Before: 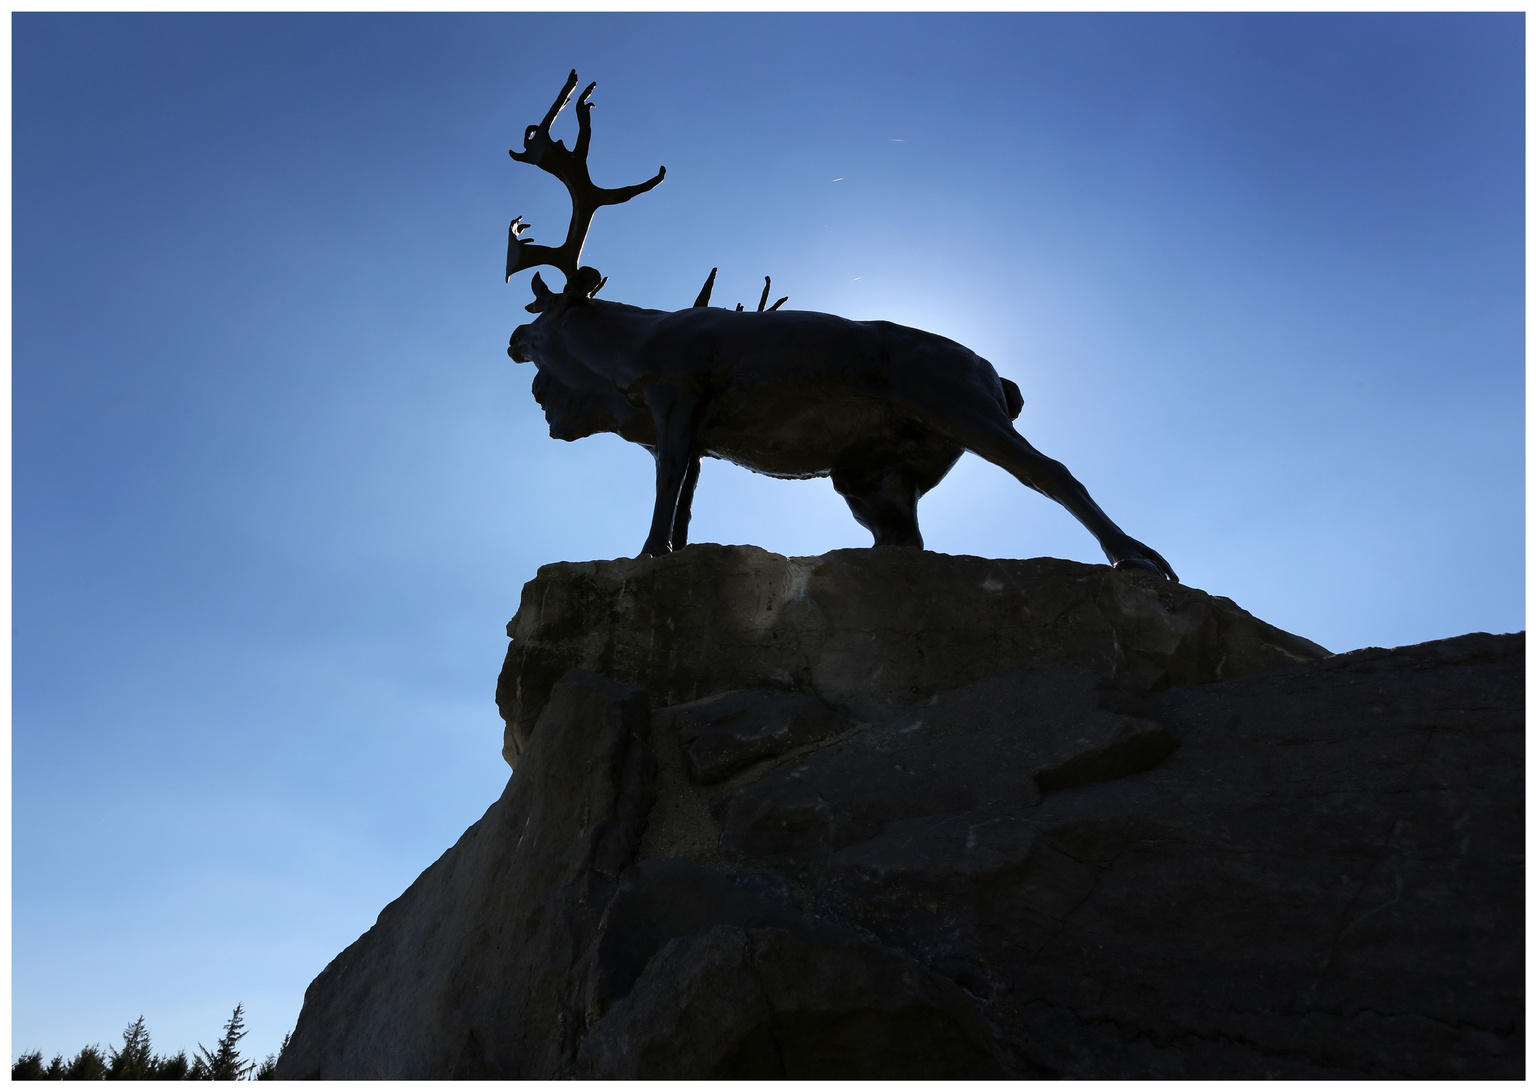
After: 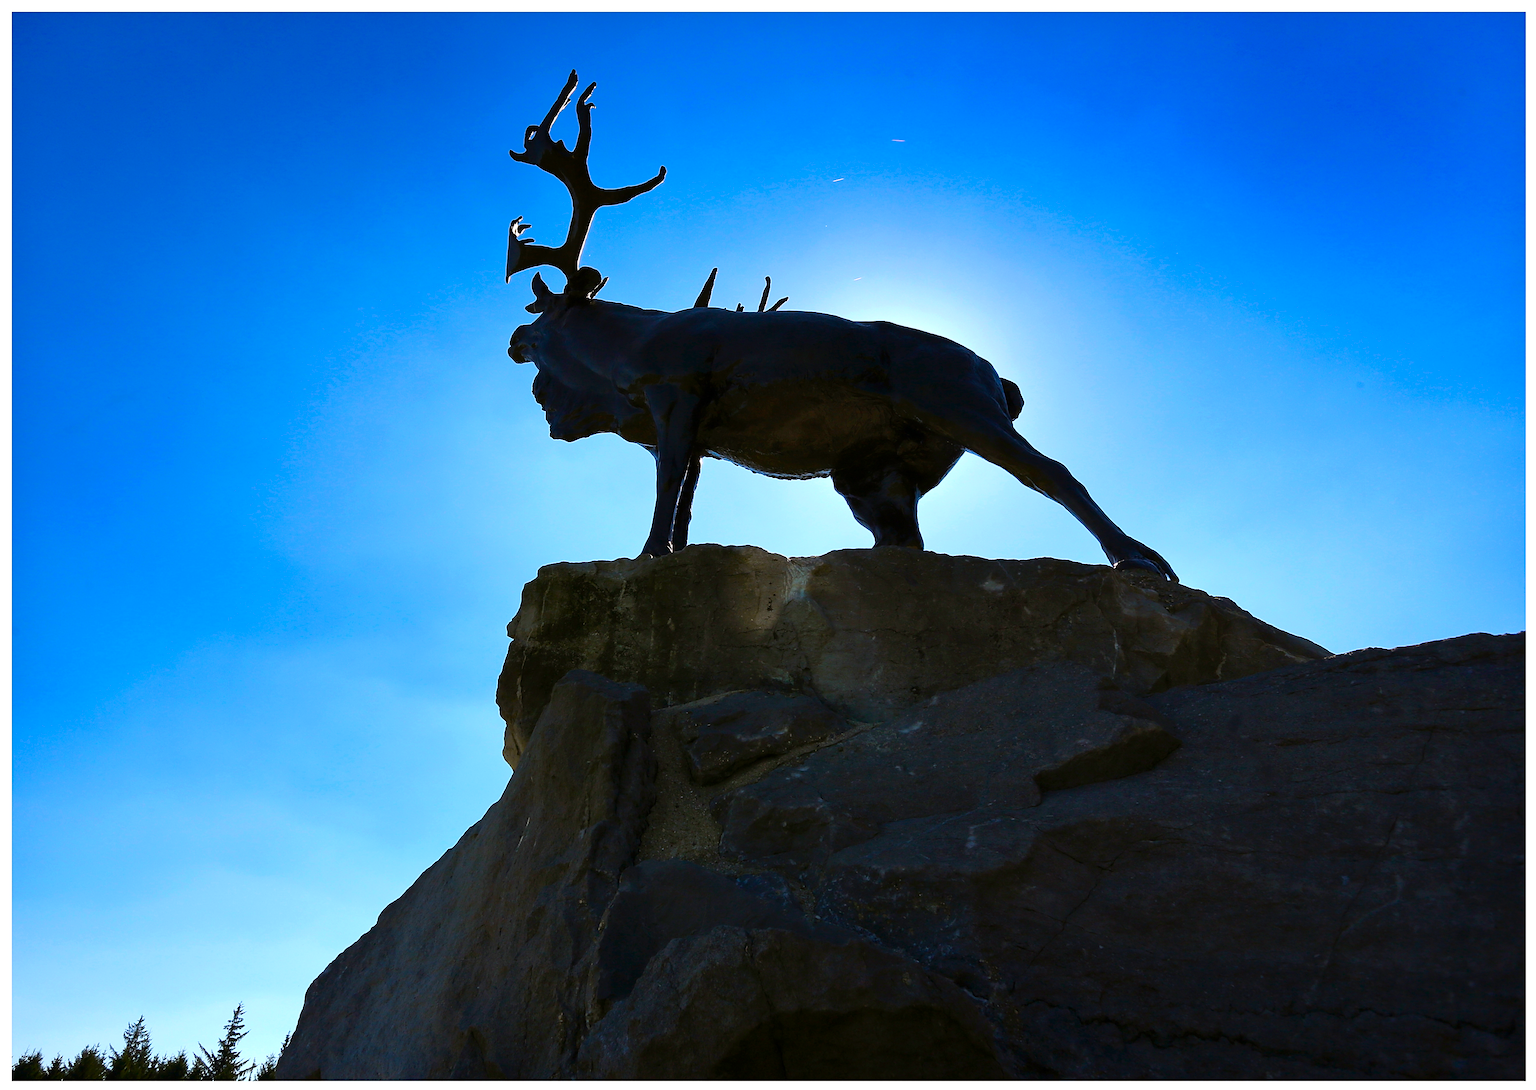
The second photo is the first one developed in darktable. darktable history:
sharpen: on, module defaults
color balance rgb: linear chroma grading › shadows 10%, linear chroma grading › highlights 10%, linear chroma grading › global chroma 15%, linear chroma grading › mid-tones 15%, perceptual saturation grading › global saturation 40%, perceptual saturation grading › highlights -25%, perceptual saturation grading › mid-tones 35%, perceptual saturation grading › shadows 35%, perceptual brilliance grading › global brilliance 11.29%, global vibrance 11.29%
shadows and highlights: radius 125.46, shadows 30.51, highlights -30.51, low approximation 0.01, soften with gaussian
